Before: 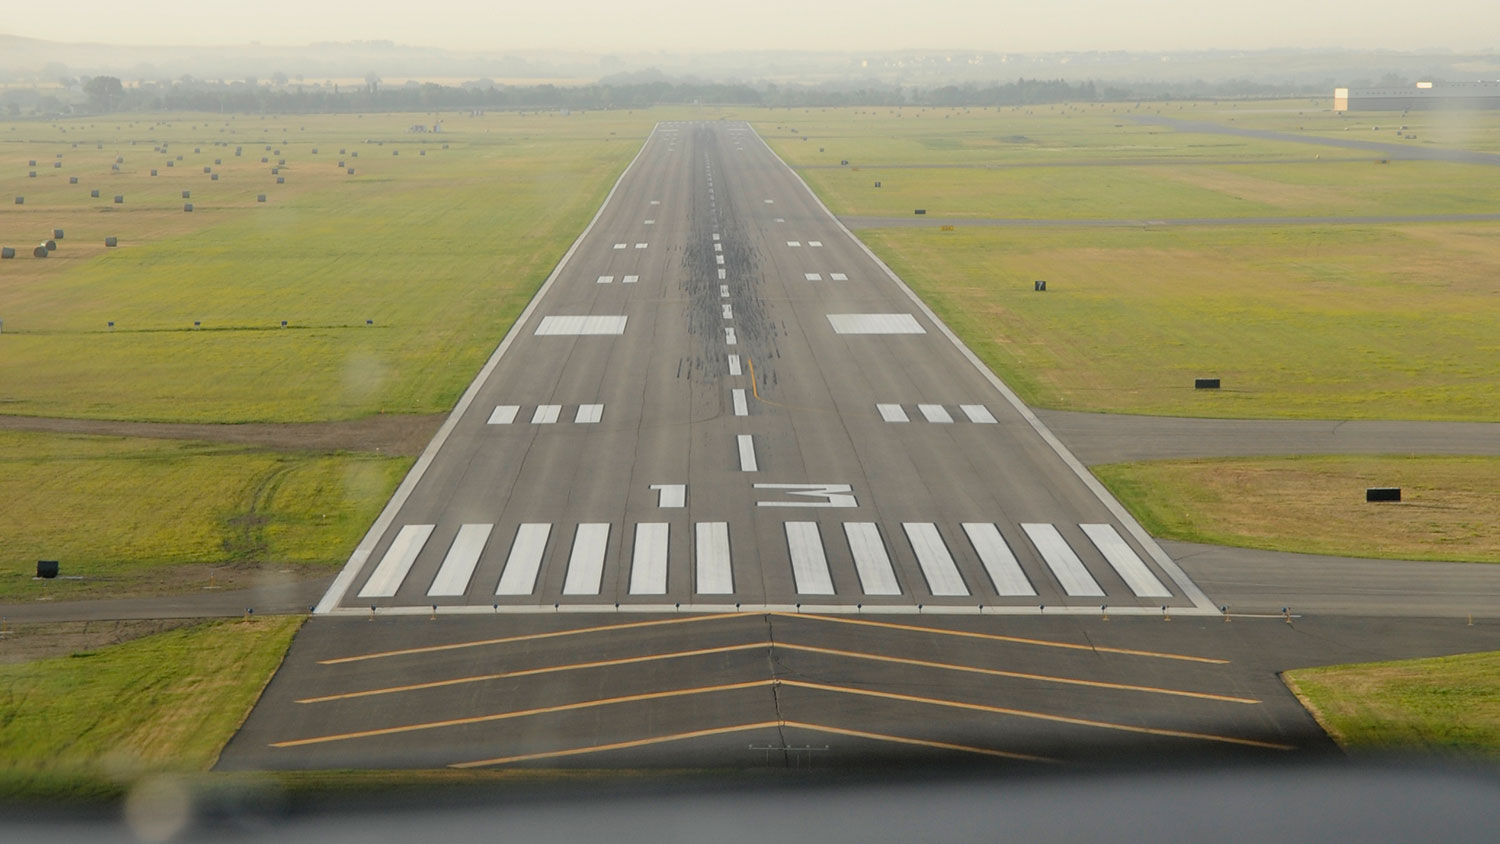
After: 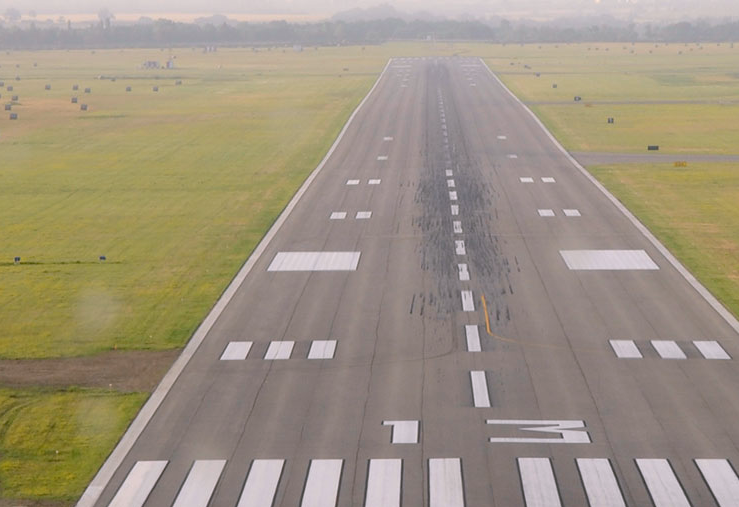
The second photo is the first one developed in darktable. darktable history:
crop: left 17.835%, top 7.675%, right 32.881%, bottom 32.213%
white balance: red 1.05, blue 1.072
color balance: on, module defaults
